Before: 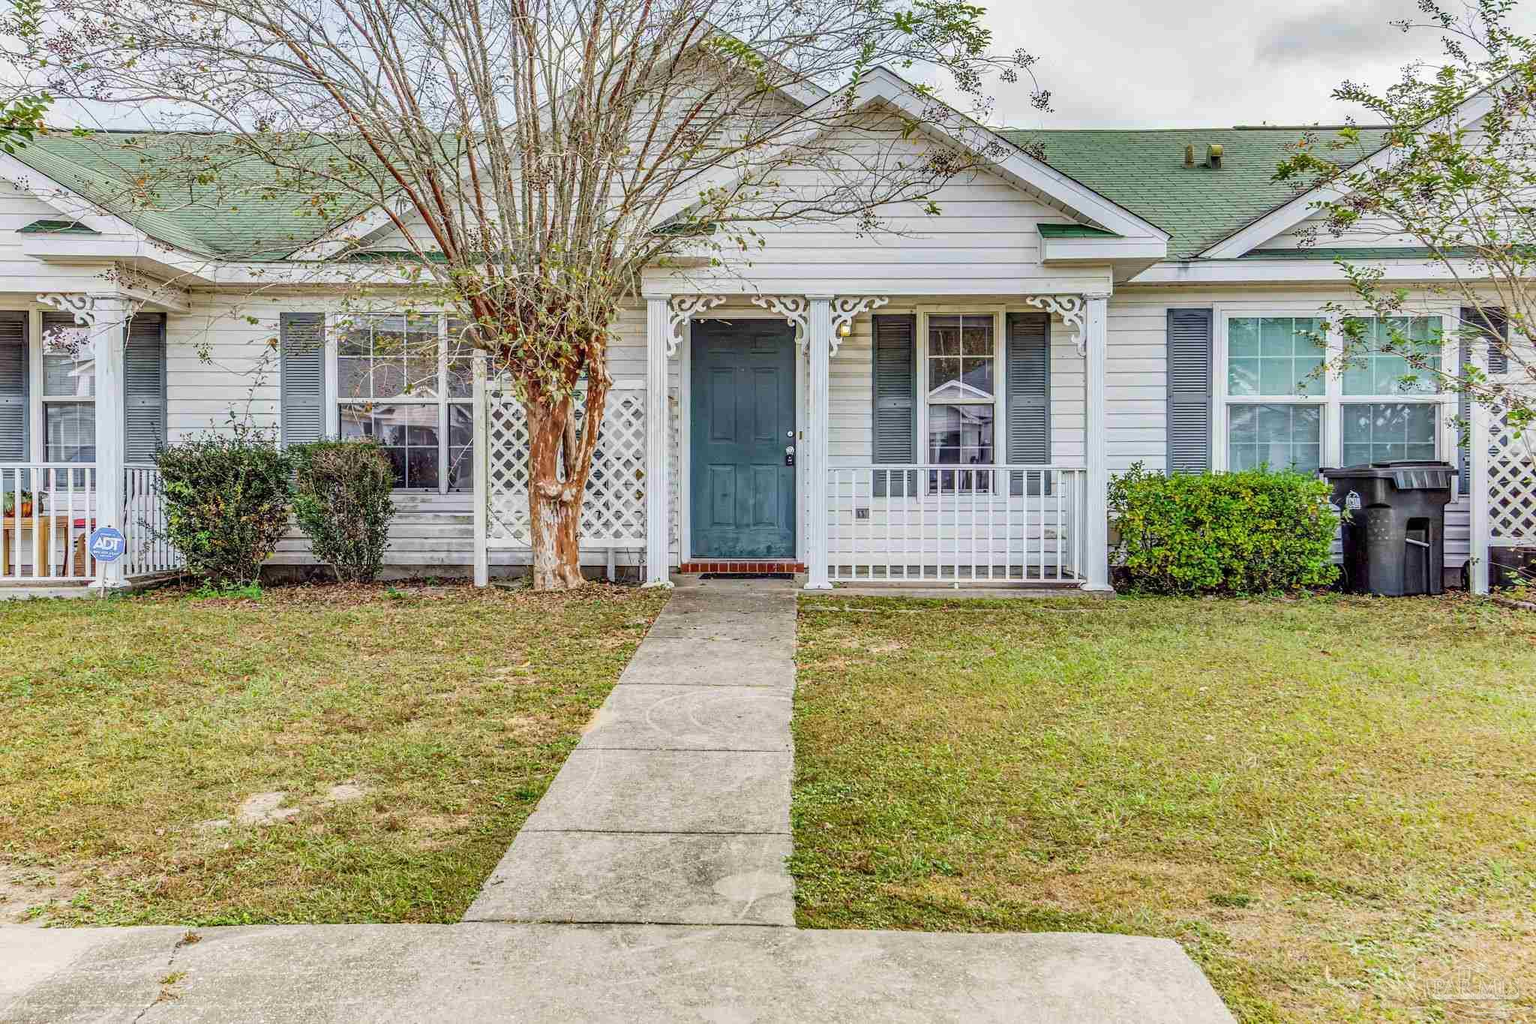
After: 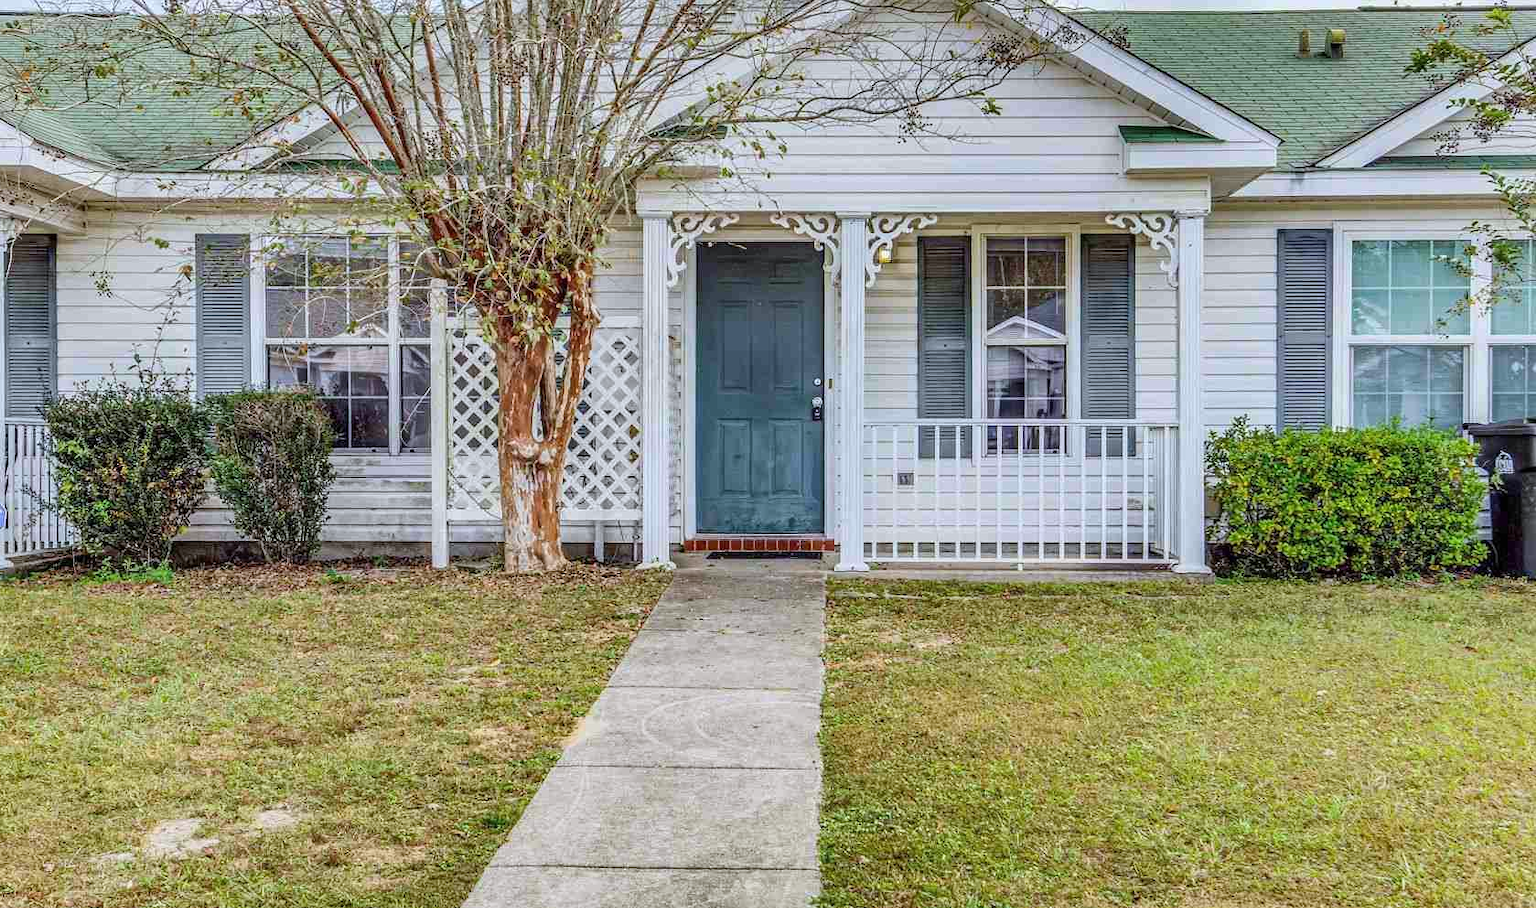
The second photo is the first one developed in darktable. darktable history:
crop: left 7.856%, top 11.836%, right 10.12%, bottom 15.387%
white balance: red 0.974, blue 1.044
